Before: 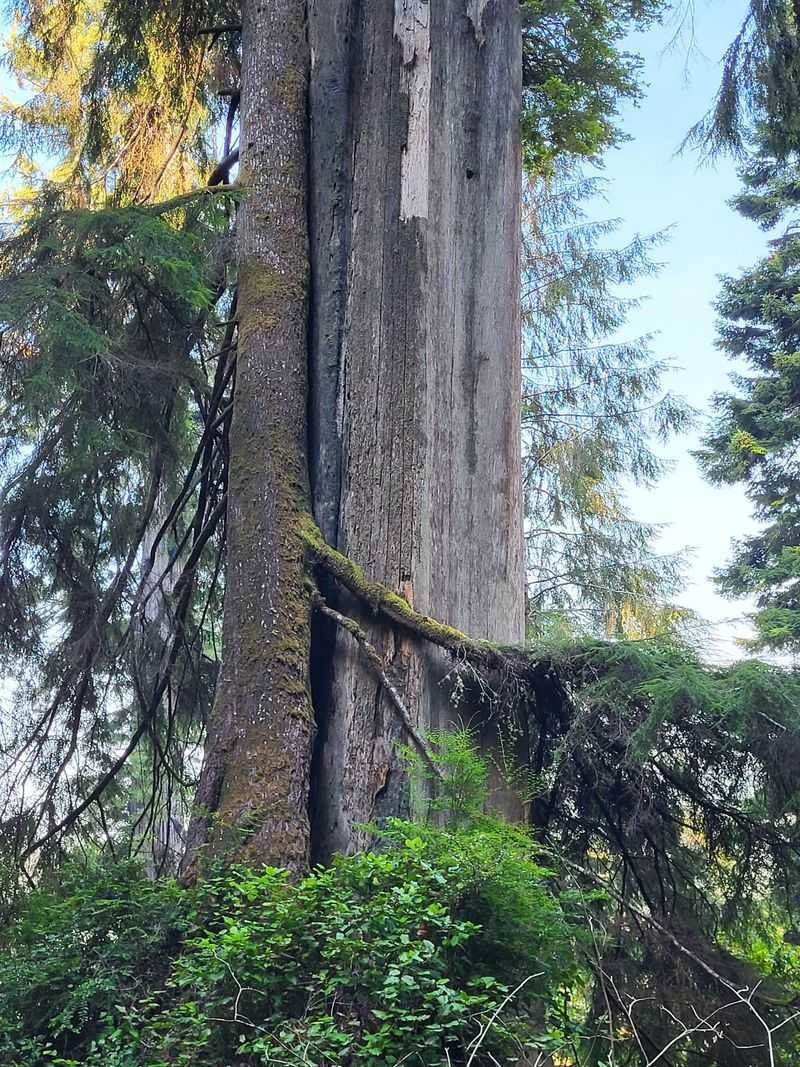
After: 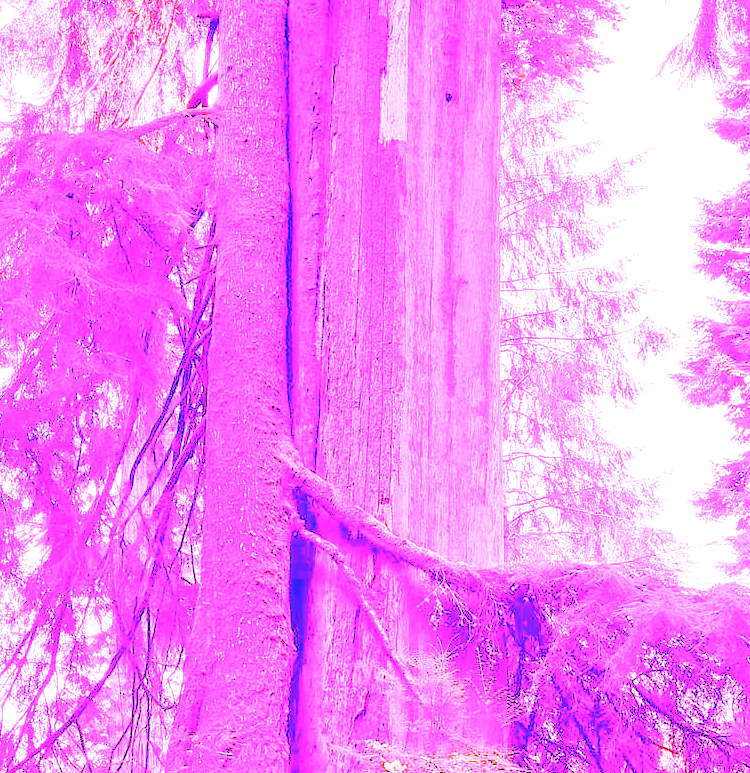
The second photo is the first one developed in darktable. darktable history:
crop: left 2.737%, top 7.287%, right 3.421%, bottom 20.179%
exposure: black level correction -0.002, exposure 0.54 EV, compensate highlight preservation false
white balance: red 8, blue 8
